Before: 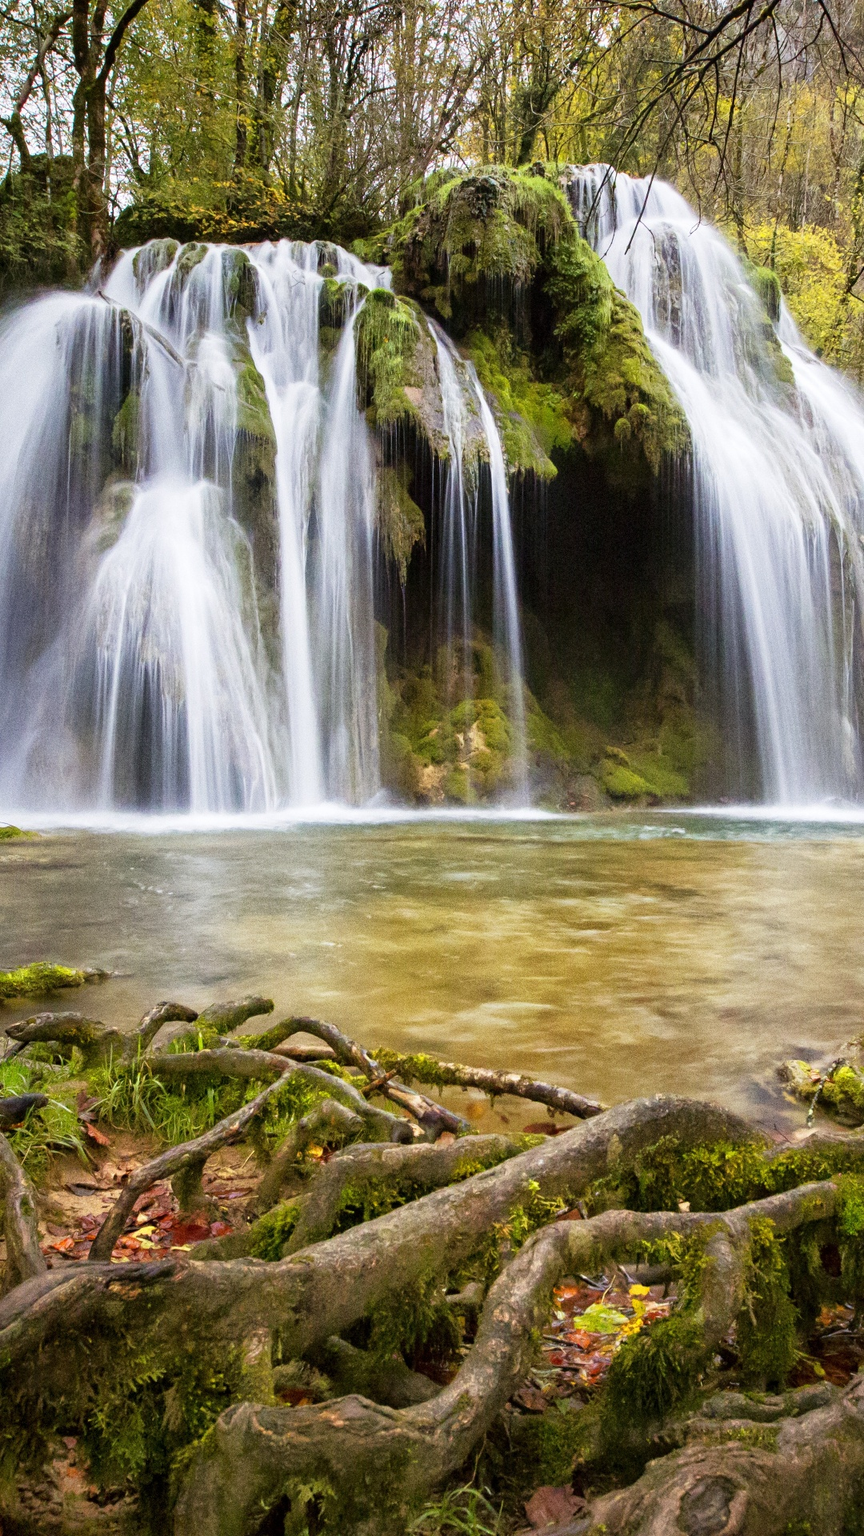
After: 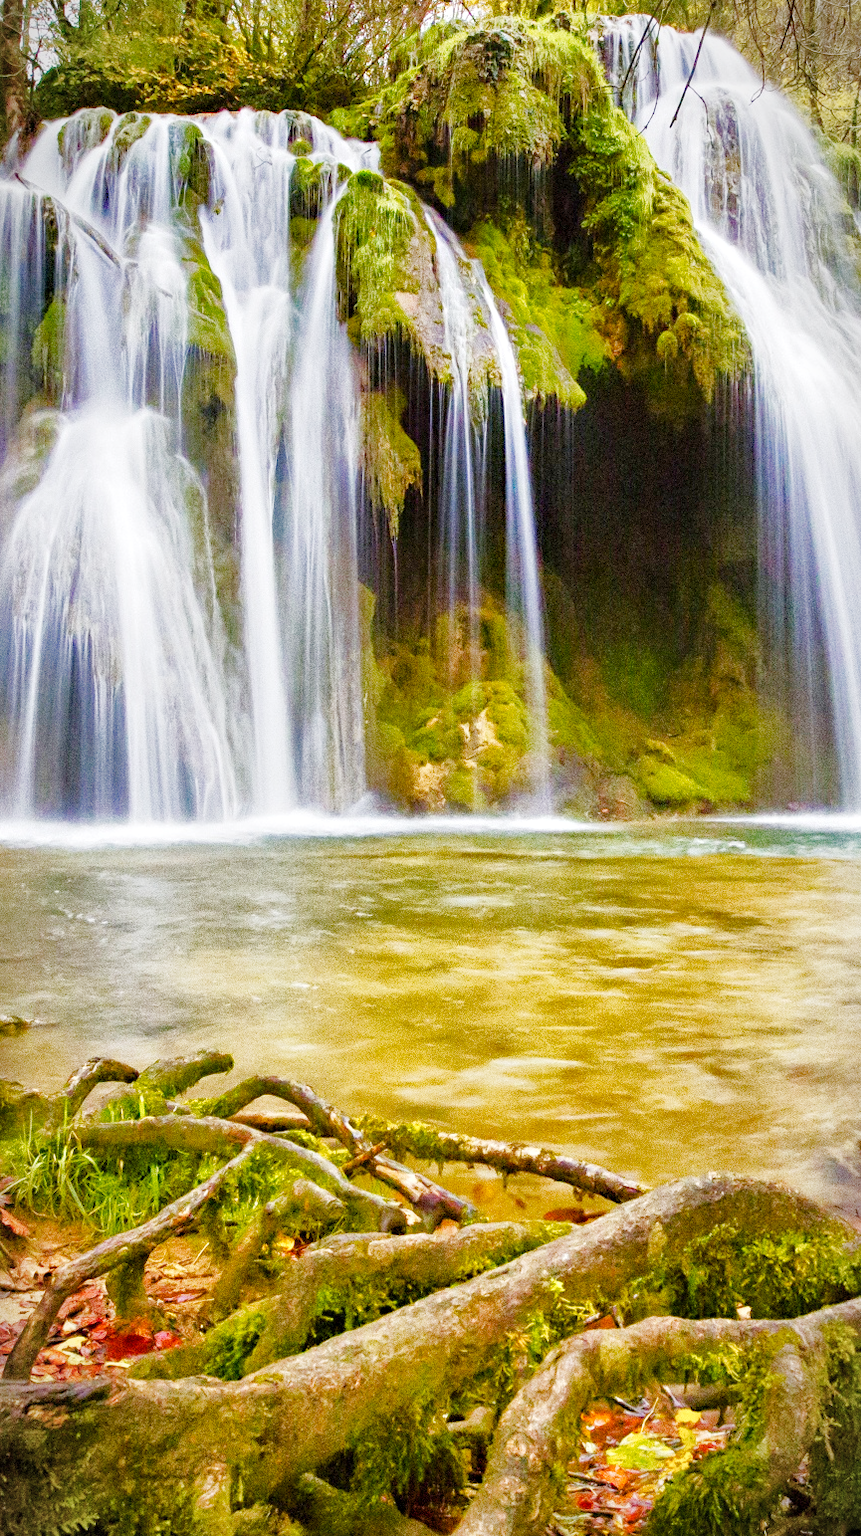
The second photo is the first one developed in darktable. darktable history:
shadows and highlights: shadows 30.08, highlights color adjustment 0.312%
vignetting: fall-off start 99.86%, fall-off radius 65.19%, brightness -0.575, automatic ratio true
tone curve: curves: ch0 [(0, 0) (0.055, 0.057) (0.258, 0.307) (0.434, 0.543) (0.517, 0.657) (0.745, 0.874) (1, 1)]; ch1 [(0, 0) (0.346, 0.307) (0.418, 0.383) (0.46, 0.439) (0.482, 0.493) (0.502, 0.503) (0.517, 0.514) (0.55, 0.561) (0.588, 0.603) (0.646, 0.688) (1, 1)]; ch2 [(0, 0) (0.346, 0.34) (0.431, 0.45) (0.485, 0.499) (0.5, 0.503) (0.527, 0.525) (0.545, 0.562) (0.679, 0.706) (1, 1)], preserve colors none
haze removal: strength 0.285, distance 0.246, compatibility mode true, adaptive false
crop and rotate: left 10.054%, top 9.909%, right 9.827%, bottom 9.71%
color balance rgb: global offset › hue 172.02°, perceptual saturation grading › global saturation 20%, perceptual saturation grading › highlights -24.824%, perceptual saturation grading › shadows 49.417%, global vibrance 14.562%
tone equalizer: -8 EV 0.997 EV, -7 EV 0.972 EV, -6 EV 1.03 EV, -5 EV 1 EV, -4 EV 1.01 EV, -3 EV 0.732 EV, -2 EV 0.503 EV, -1 EV 0.241 EV
